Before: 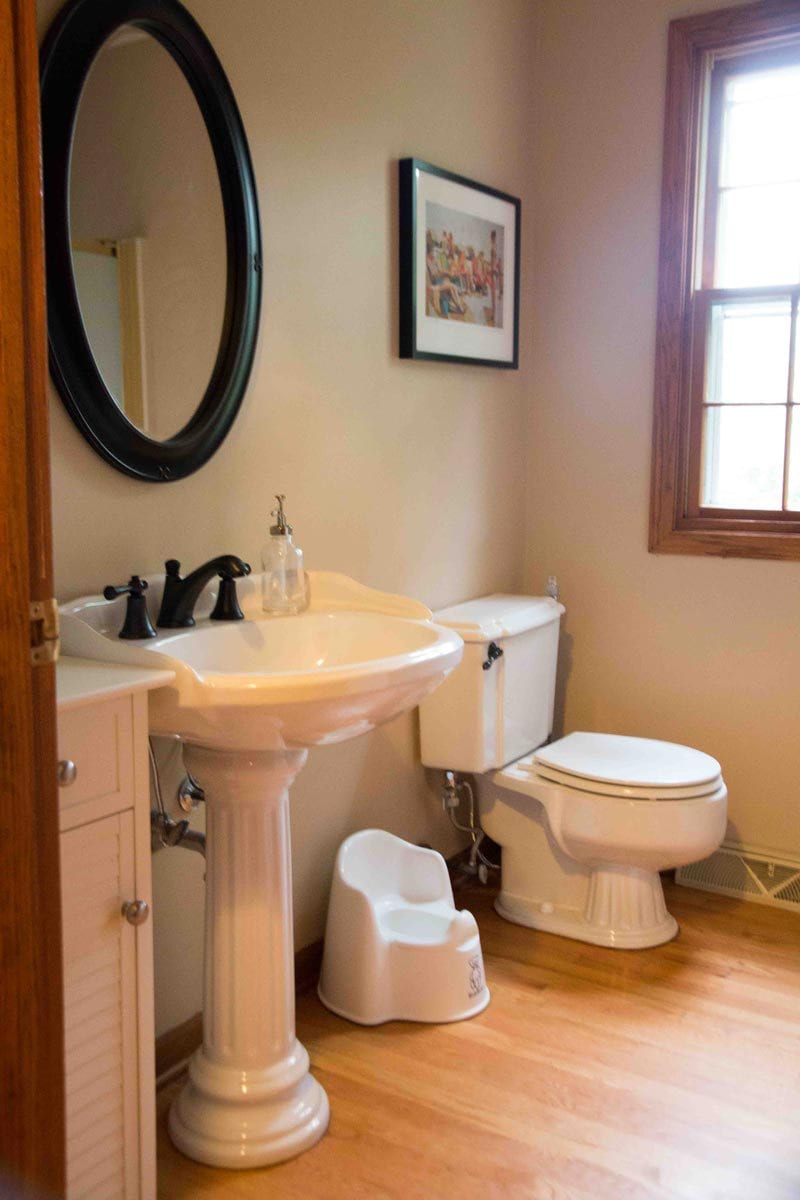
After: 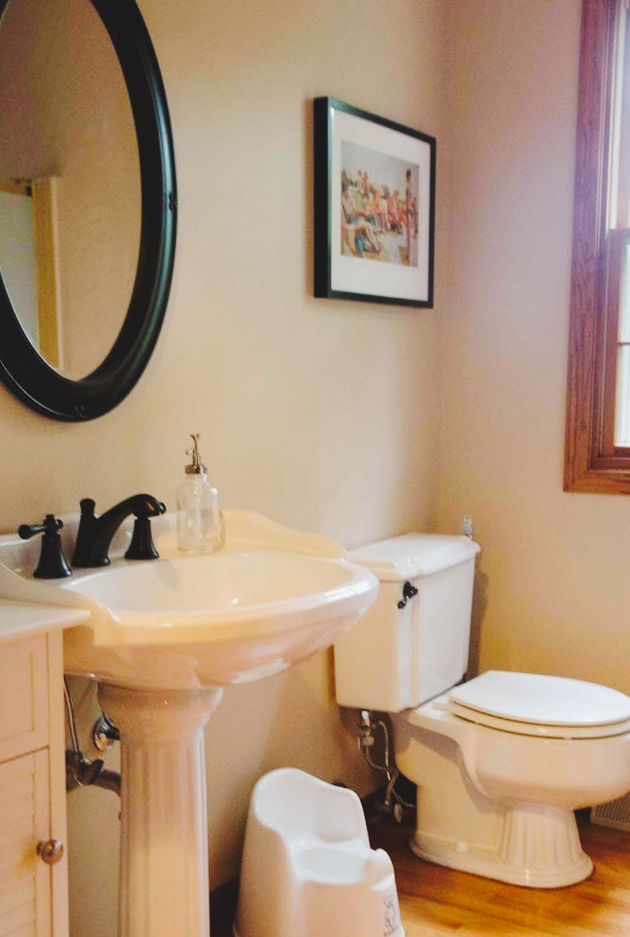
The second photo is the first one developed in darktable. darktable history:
tone curve: curves: ch0 [(0, 0) (0.003, 0.096) (0.011, 0.097) (0.025, 0.096) (0.044, 0.099) (0.069, 0.109) (0.1, 0.129) (0.136, 0.149) (0.177, 0.176) (0.224, 0.22) (0.277, 0.288) (0.335, 0.385) (0.399, 0.49) (0.468, 0.581) (0.543, 0.661) (0.623, 0.729) (0.709, 0.79) (0.801, 0.849) (0.898, 0.912) (1, 1)], preserve colors none
exposure: exposure -0.116 EV, compensate exposure bias true, compensate highlight preservation false
crop and rotate: left 10.77%, top 5.1%, right 10.41%, bottom 16.76%
shadows and highlights: shadows 37.27, highlights -28.18, soften with gaussian
